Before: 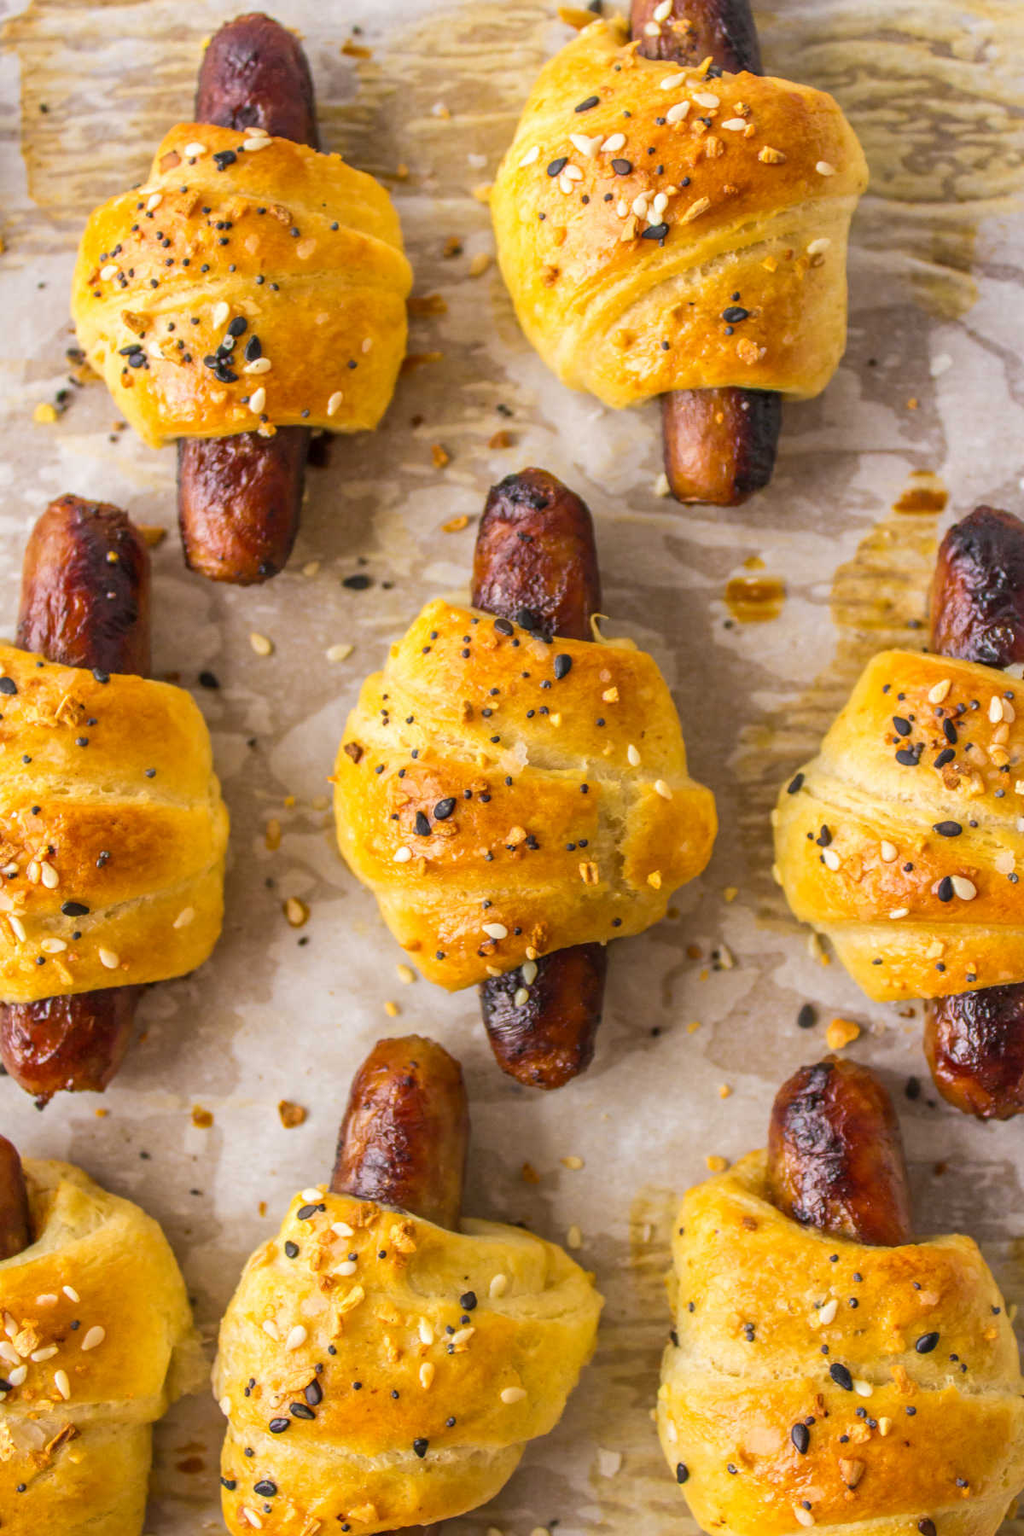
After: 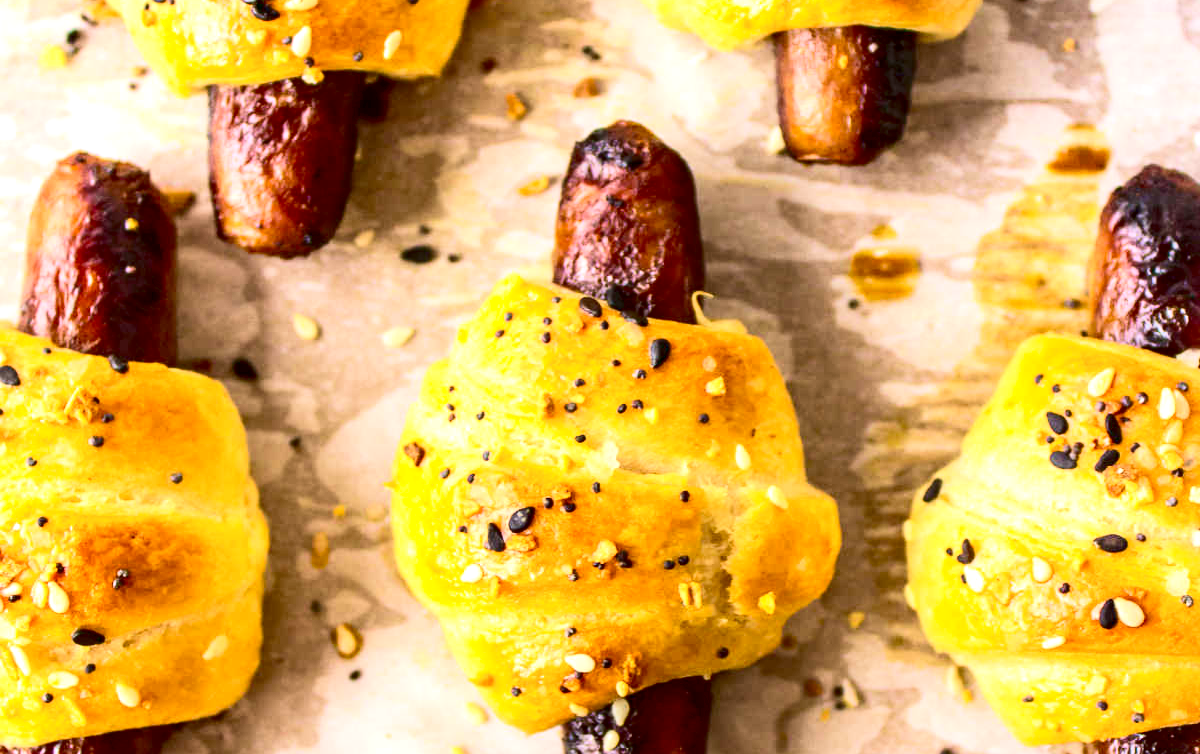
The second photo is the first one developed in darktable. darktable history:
contrast brightness saturation: contrast 0.285
velvia: on, module defaults
crop and rotate: top 23.811%, bottom 34.296%
exposure: black level correction 0.012, exposure 0.698 EV, compensate highlight preservation false
